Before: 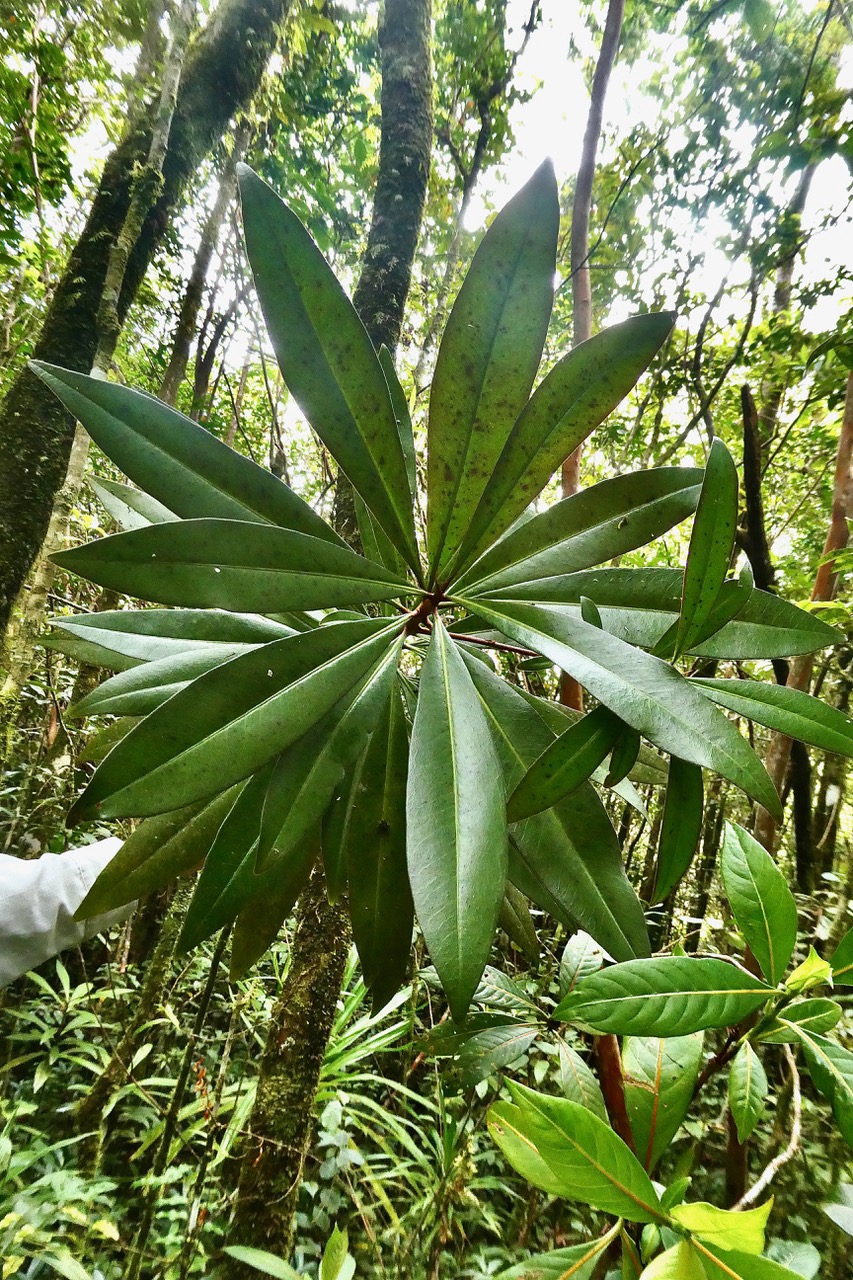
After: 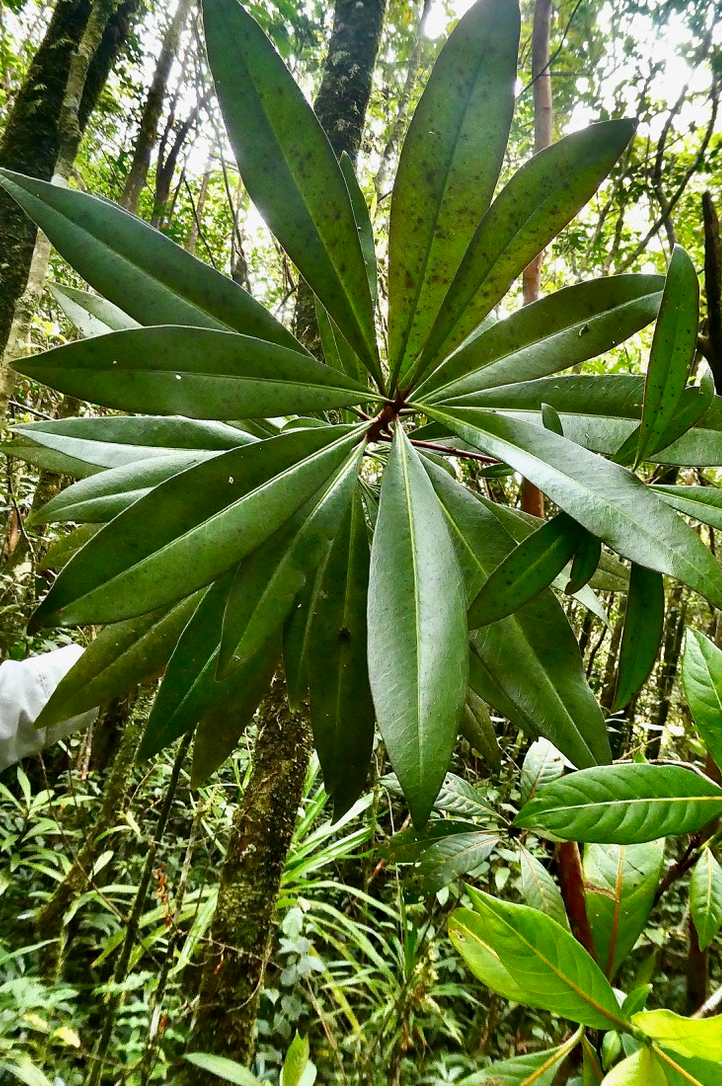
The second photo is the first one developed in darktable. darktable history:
crop and rotate: left 4.613%, top 15.124%, right 10.654%
